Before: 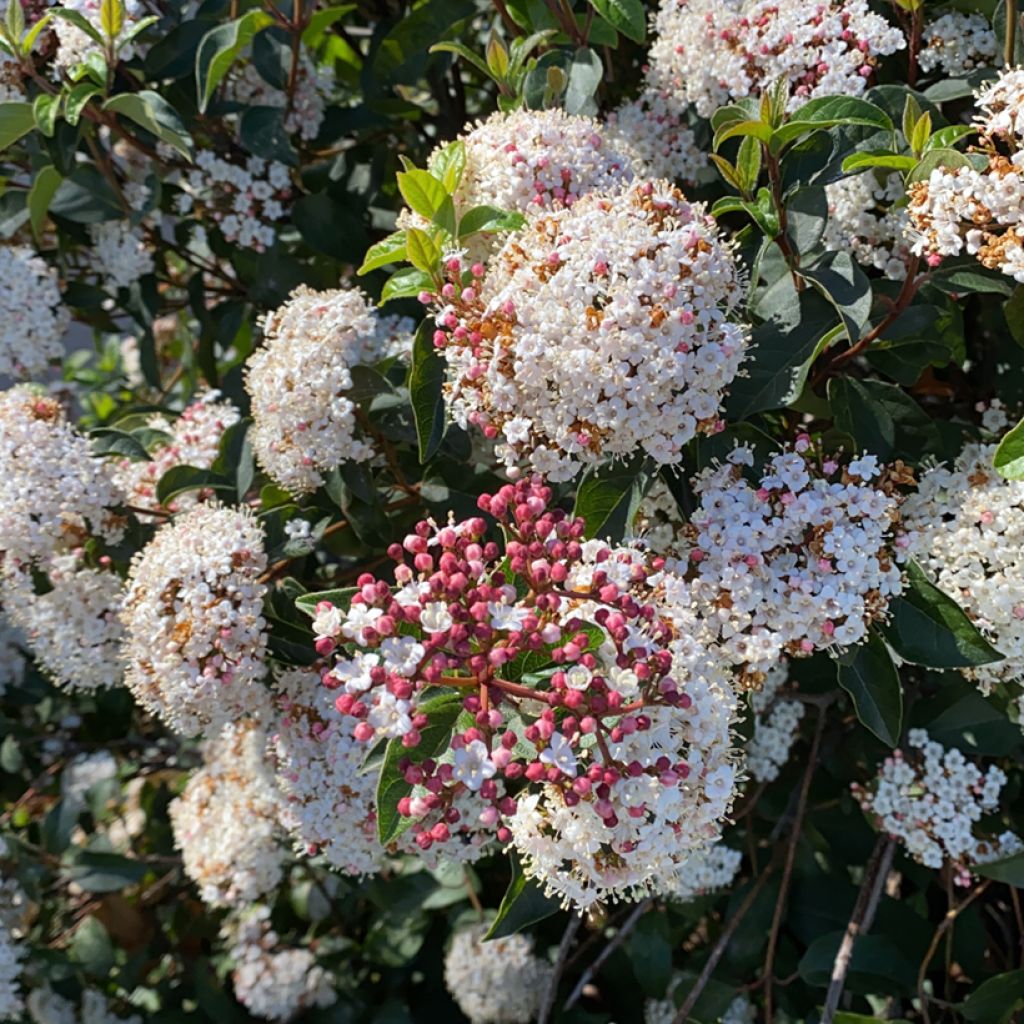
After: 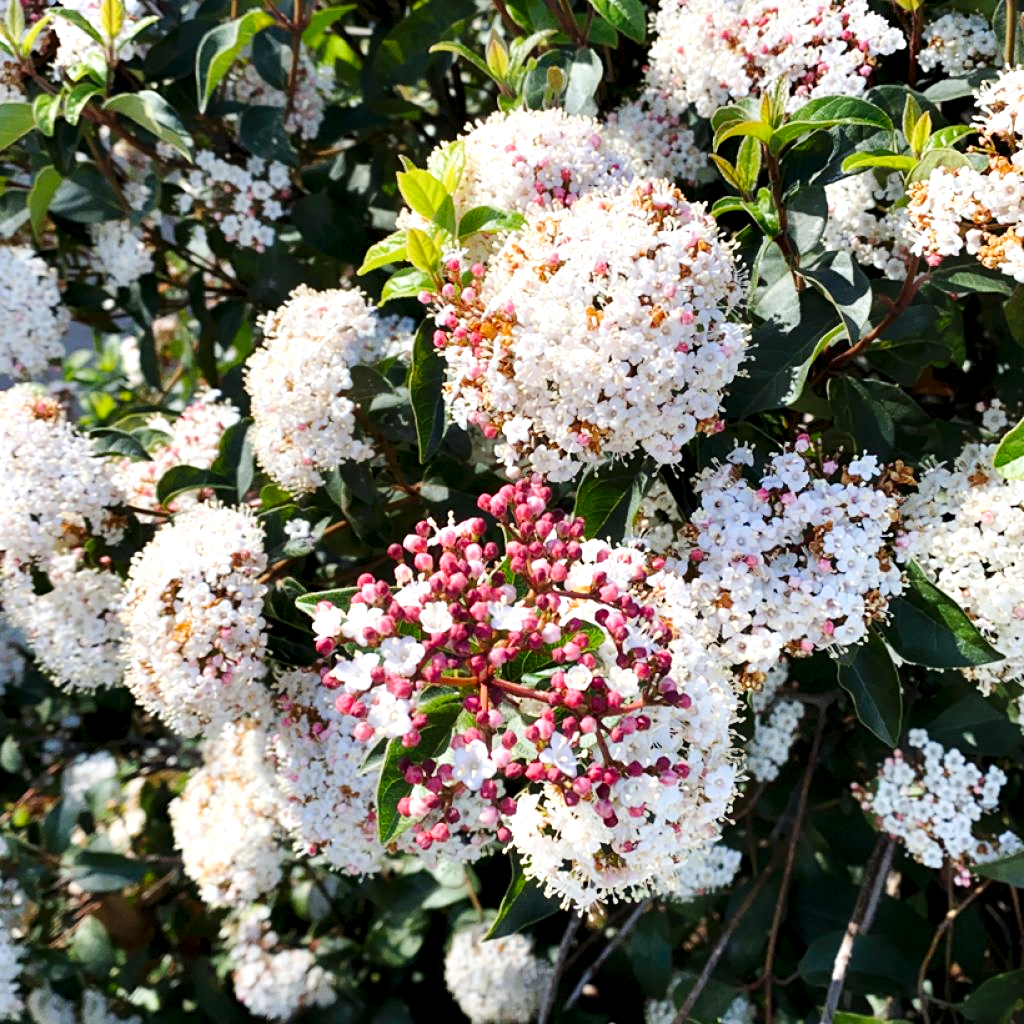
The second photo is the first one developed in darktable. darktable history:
exposure: black level correction 0.001, exposure 0.5 EV, compensate exposure bias true, compensate highlight preservation false
tone equalizer: on, module defaults
contrast equalizer: y [[0.579, 0.58, 0.505, 0.5, 0.5, 0.5], [0.5 ×6], [0.5 ×6], [0 ×6], [0 ×6]]
tone curve: curves: ch0 [(0, 0) (0.003, 0.005) (0.011, 0.013) (0.025, 0.027) (0.044, 0.044) (0.069, 0.06) (0.1, 0.081) (0.136, 0.114) (0.177, 0.16) (0.224, 0.211) (0.277, 0.277) (0.335, 0.354) (0.399, 0.435) (0.468, 0.538) (0.543, 0.626) (0.623, 0.708) (0.709, 0.789) (0.801, 0.867) (0.898, 0.935) (1, 1)], preserve colors none
